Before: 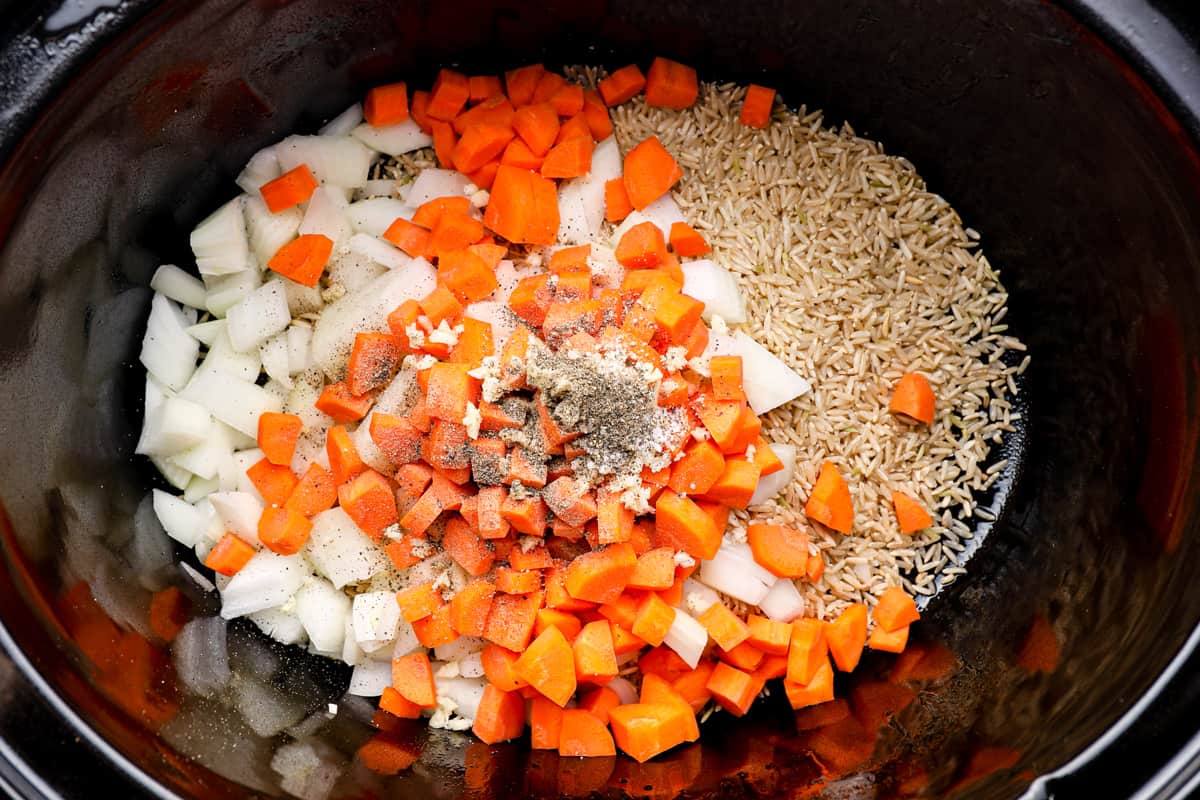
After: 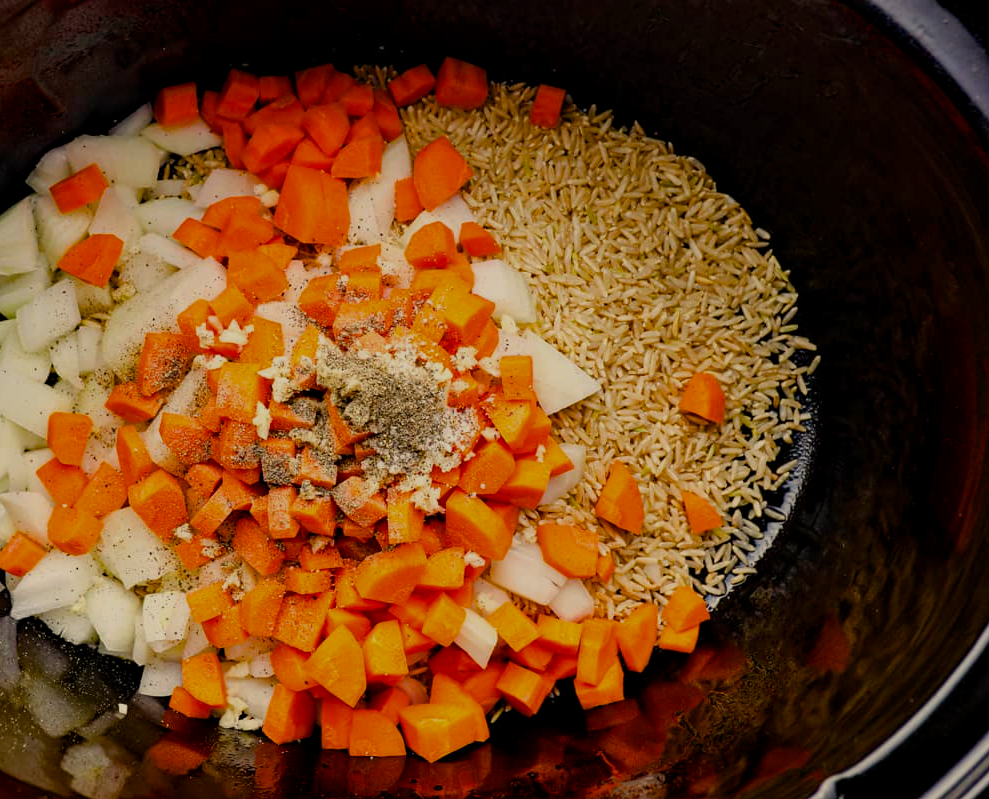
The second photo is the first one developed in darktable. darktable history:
crop: left 17.582%, bottom 0.031%
exposure: black level correction 0, exposure -0.766 EV, compensate highlight preservation false
color balance rgb: perceptual saturation grading › global saturation 35%, perceptual saturation grading › highlights -30%, perceptual saturation grading › shadows 35%, perceptual brilliance grading › global brilliance 3%, perceptual brilliance grading › highlights -3%, perceptual brilliance grading › shadows 3%
color correction: highlights a* 1.39, highlights b* 17.83
haze removal: compatibility mode true, adaptive false
